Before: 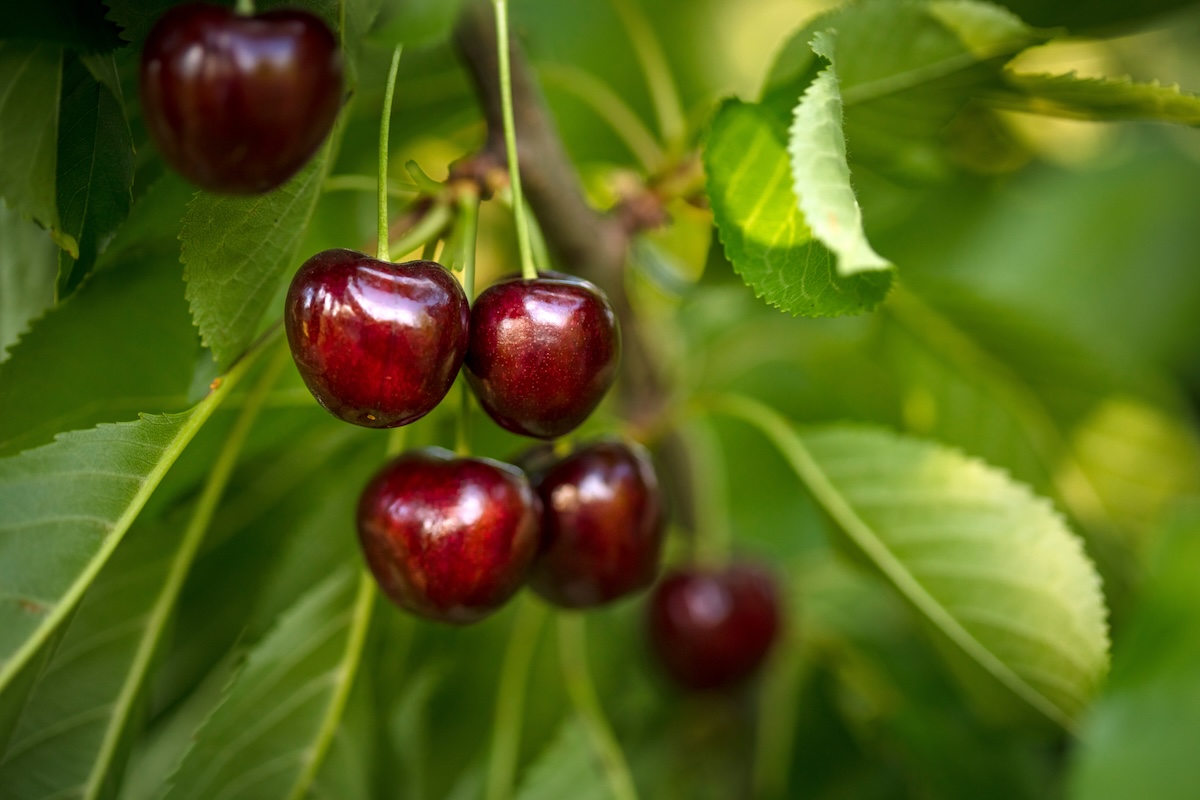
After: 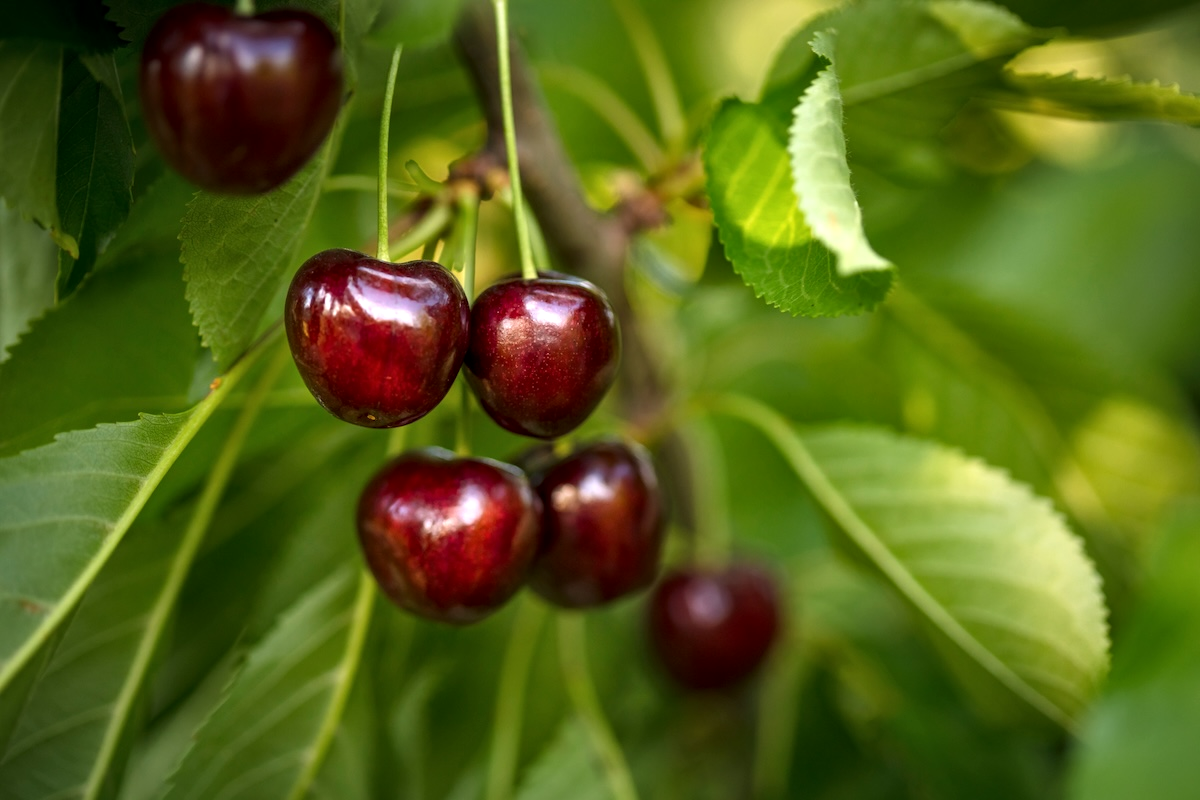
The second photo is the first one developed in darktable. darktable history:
contrast equalizer: octaves 7, y [[0.509, 0.517, 0.523, 0.523, 0.517, 0.509], [0.5 ×6], [0.5 ×6], [0 ×6], [0 ×6]]
